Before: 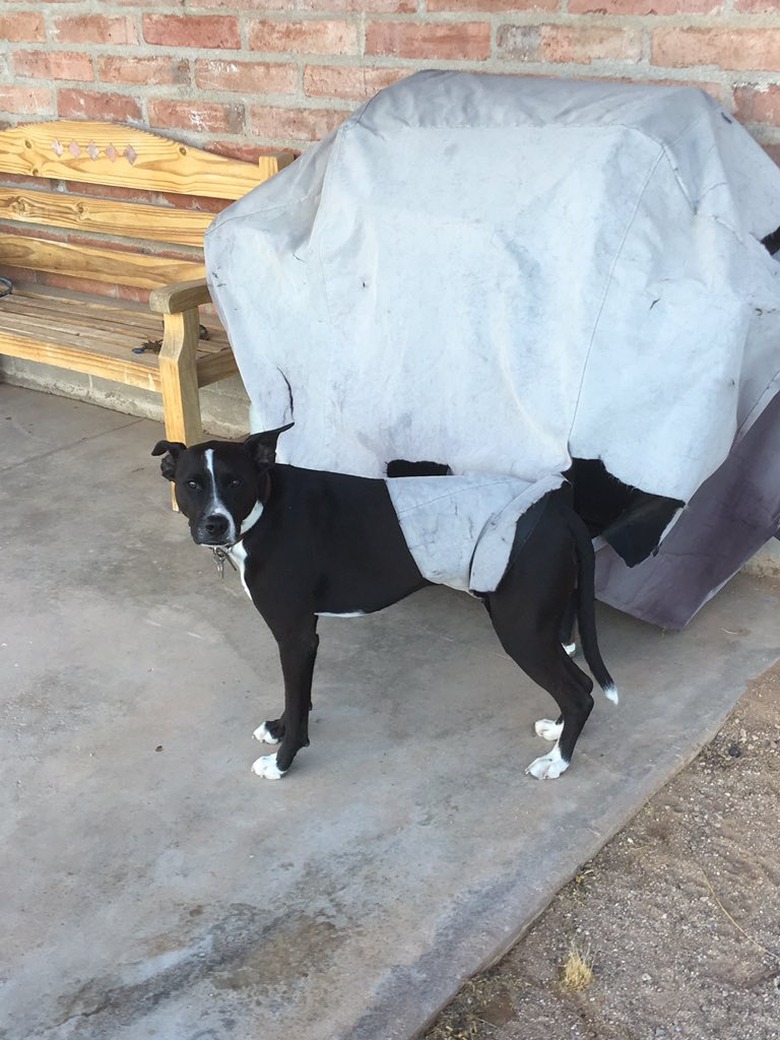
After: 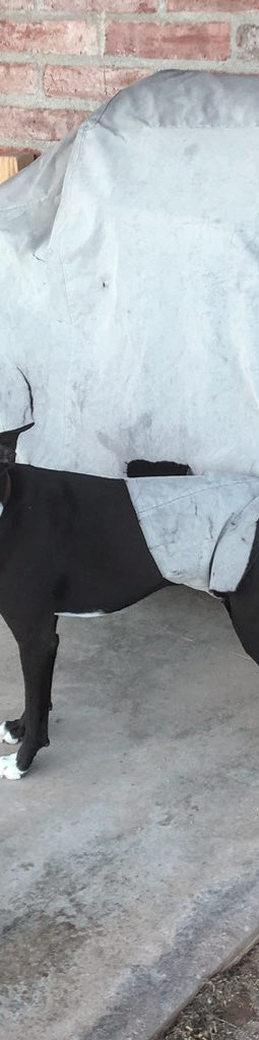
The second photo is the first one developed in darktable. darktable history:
crop: left 33.36%, right 33.36%
local contrast: on, module defaults
color contrast: blue-yellow contrast 0.62
